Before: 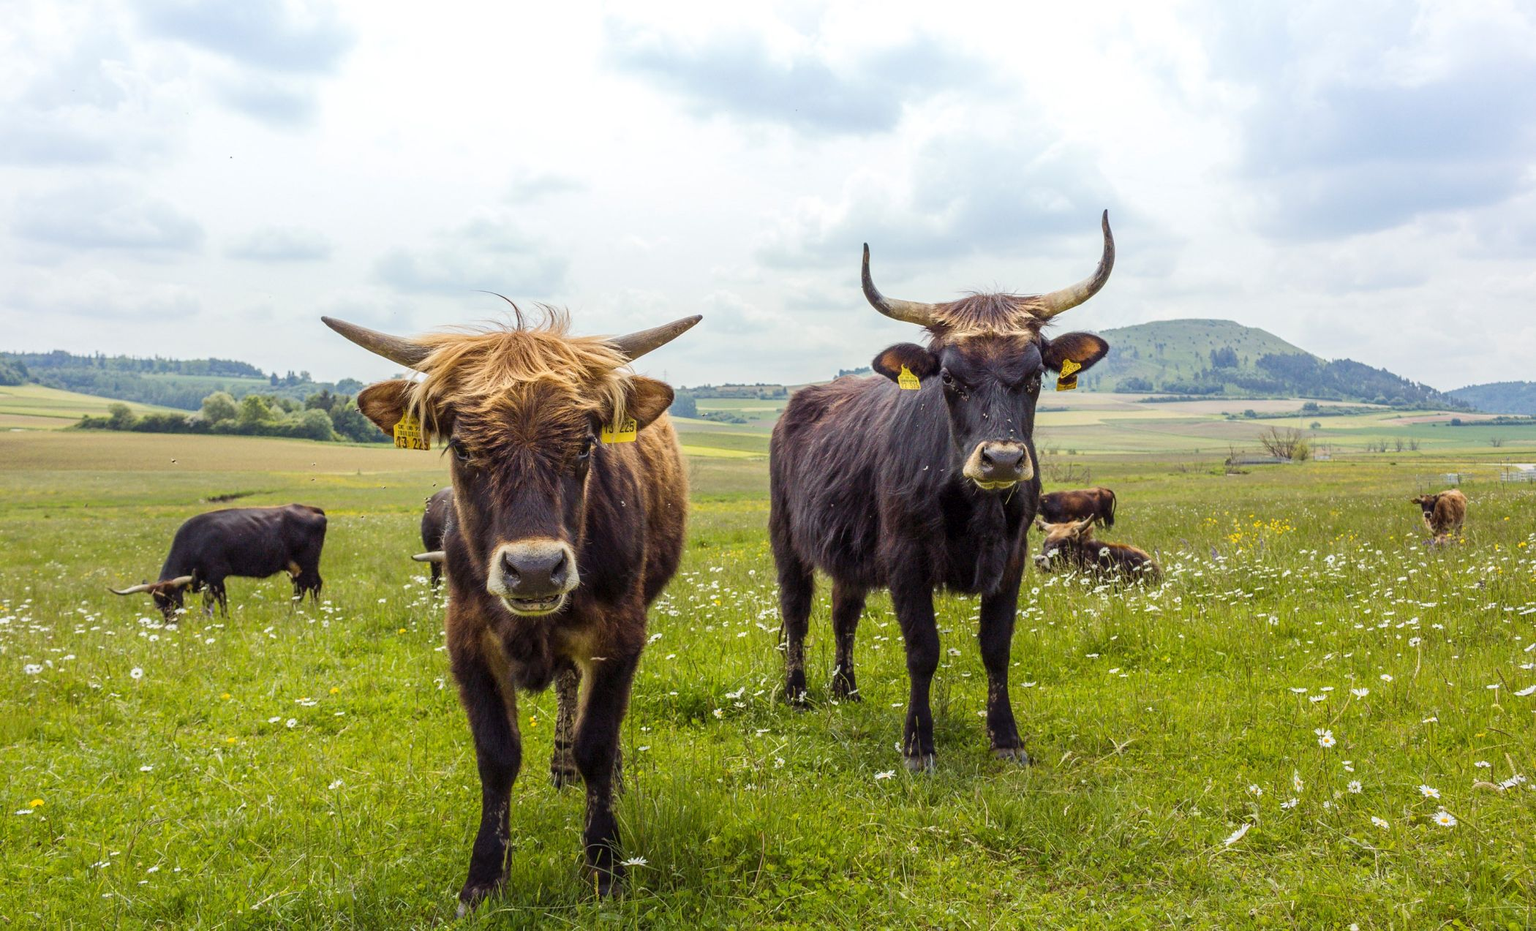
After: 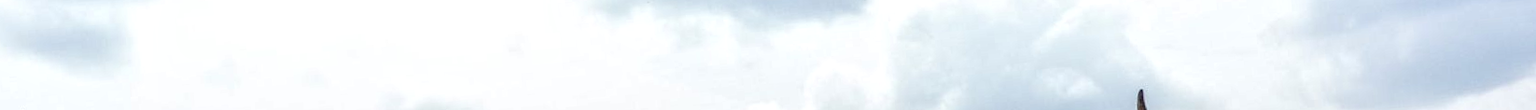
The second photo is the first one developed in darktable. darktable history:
crop and rotate: left 9.644%, top 9.491%, right 6.021%, bottom 80.509%
rotate and perspective: rotation -4.57°, crop left 0.054, crop right 0.944, crop top 0.087, crop bottom 0.914
local contrast: highlights 79%, shadows 56%, detail 175%, midtone range 0.428
